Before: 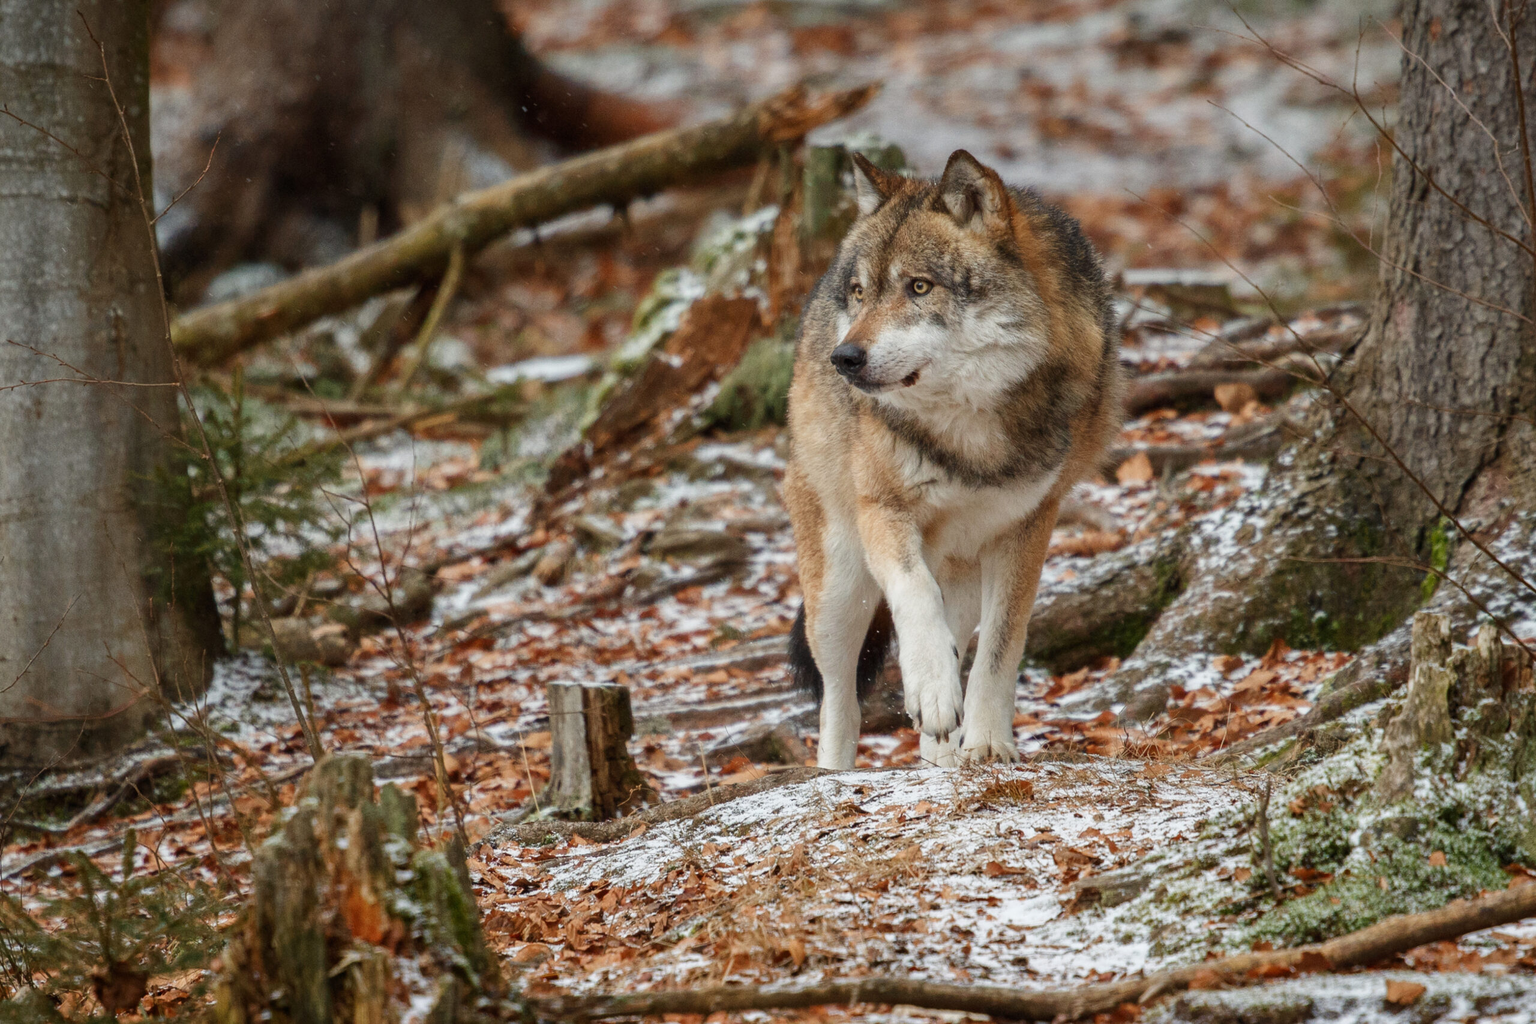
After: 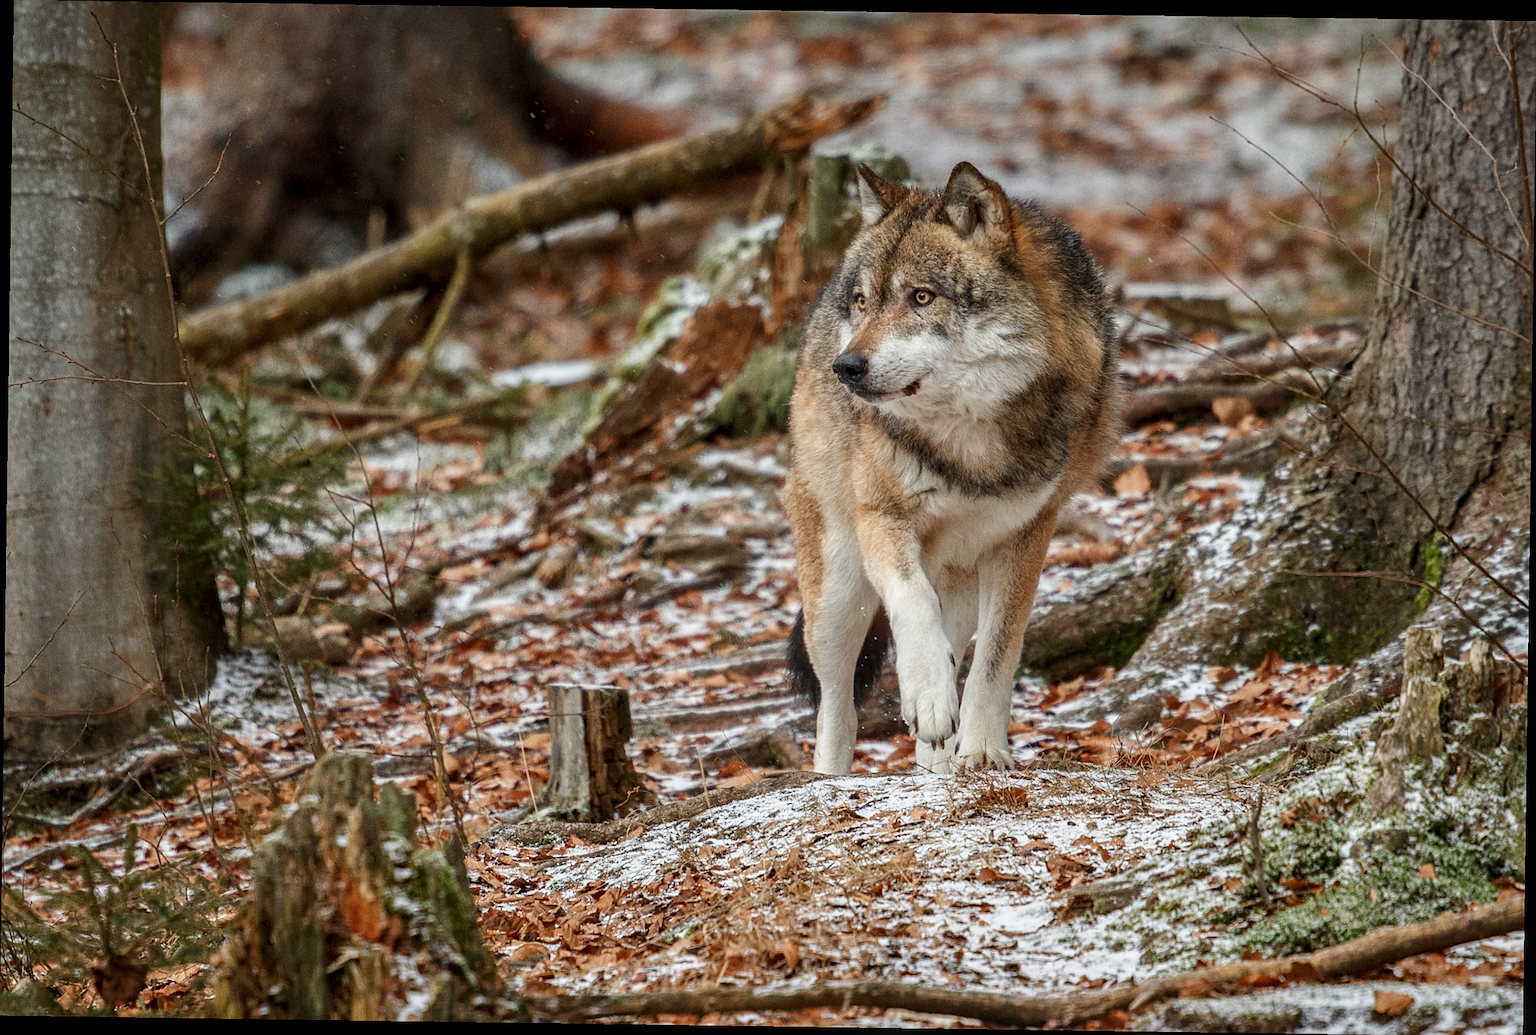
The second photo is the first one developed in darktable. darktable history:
sharpen: on, module defaults
local contrast: on, module defaults
rotate and perspective: rotation 0.8°, automatic cropping off
grain: coarseness 0.09 ISO, strength 10%
